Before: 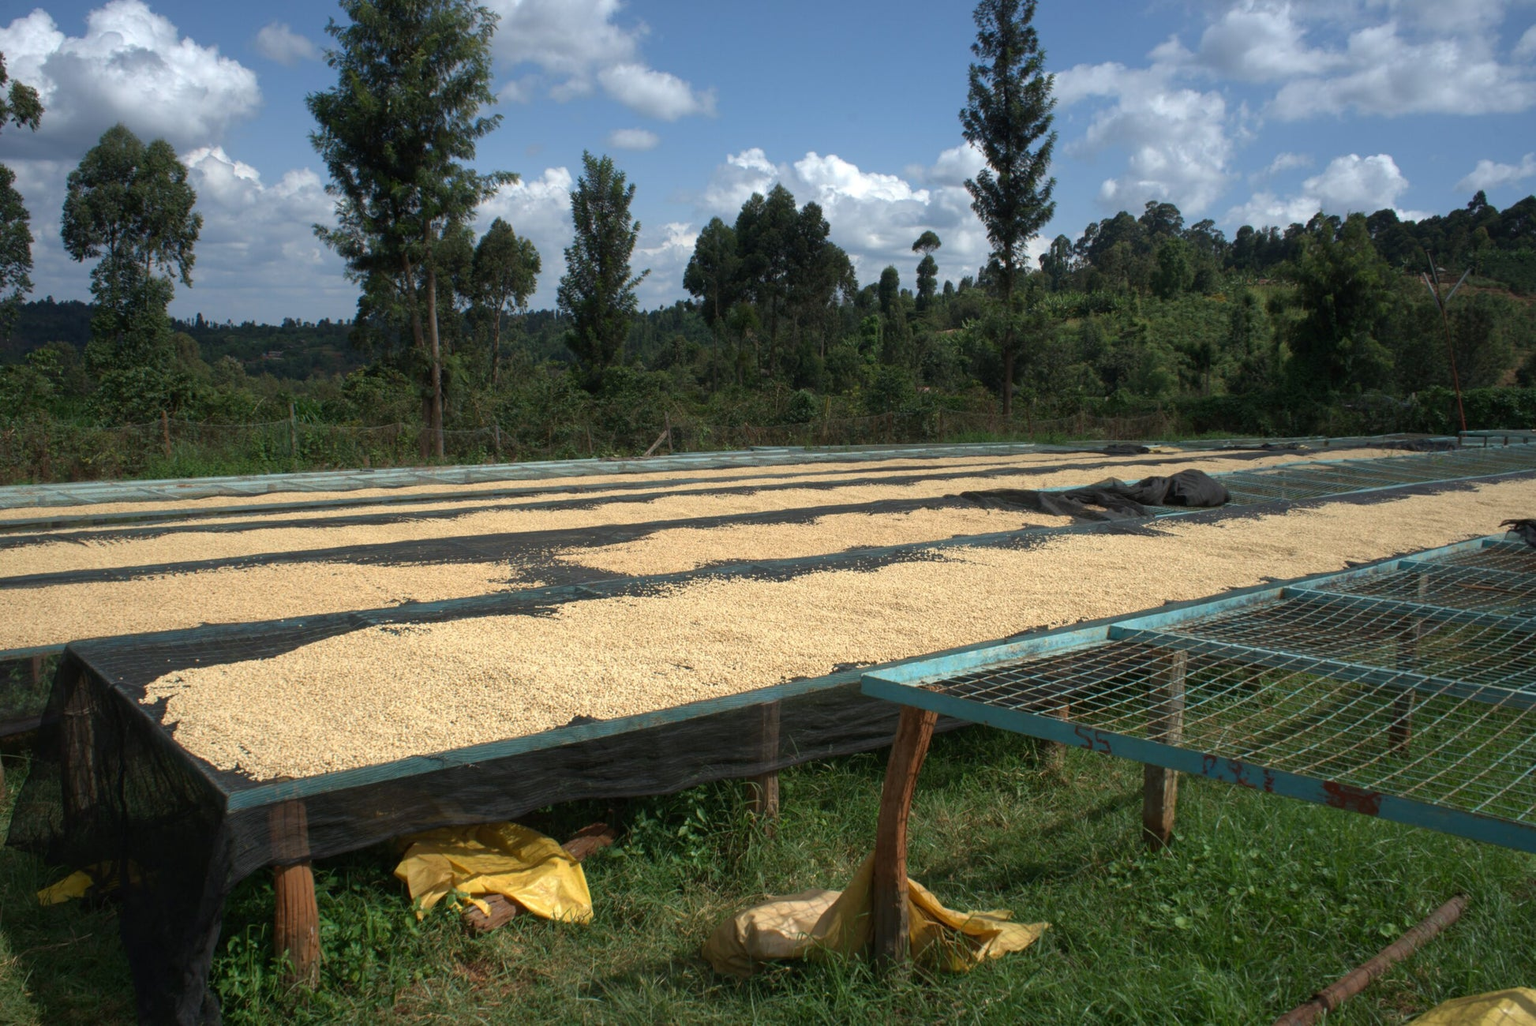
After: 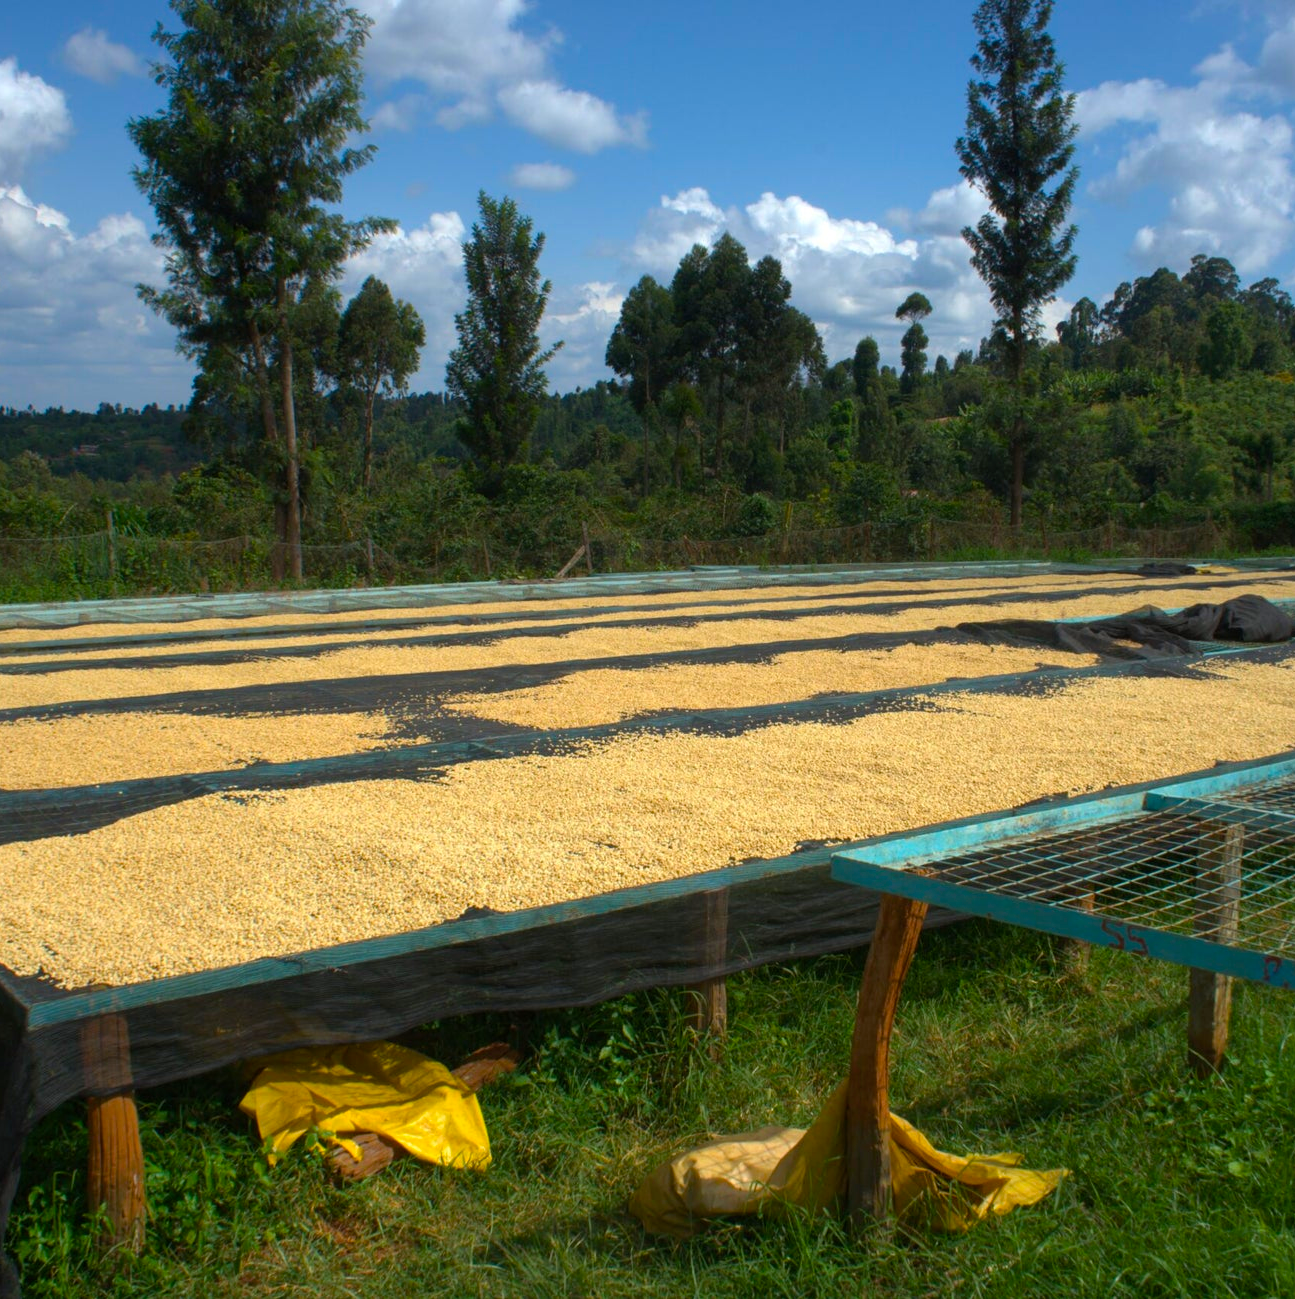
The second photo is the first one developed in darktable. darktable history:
crop and rotate: left 13.363%, right 20.047%
color balance rgb: perceptual saturation grading › global saturation 38.805%, global vibrance 24.358%
